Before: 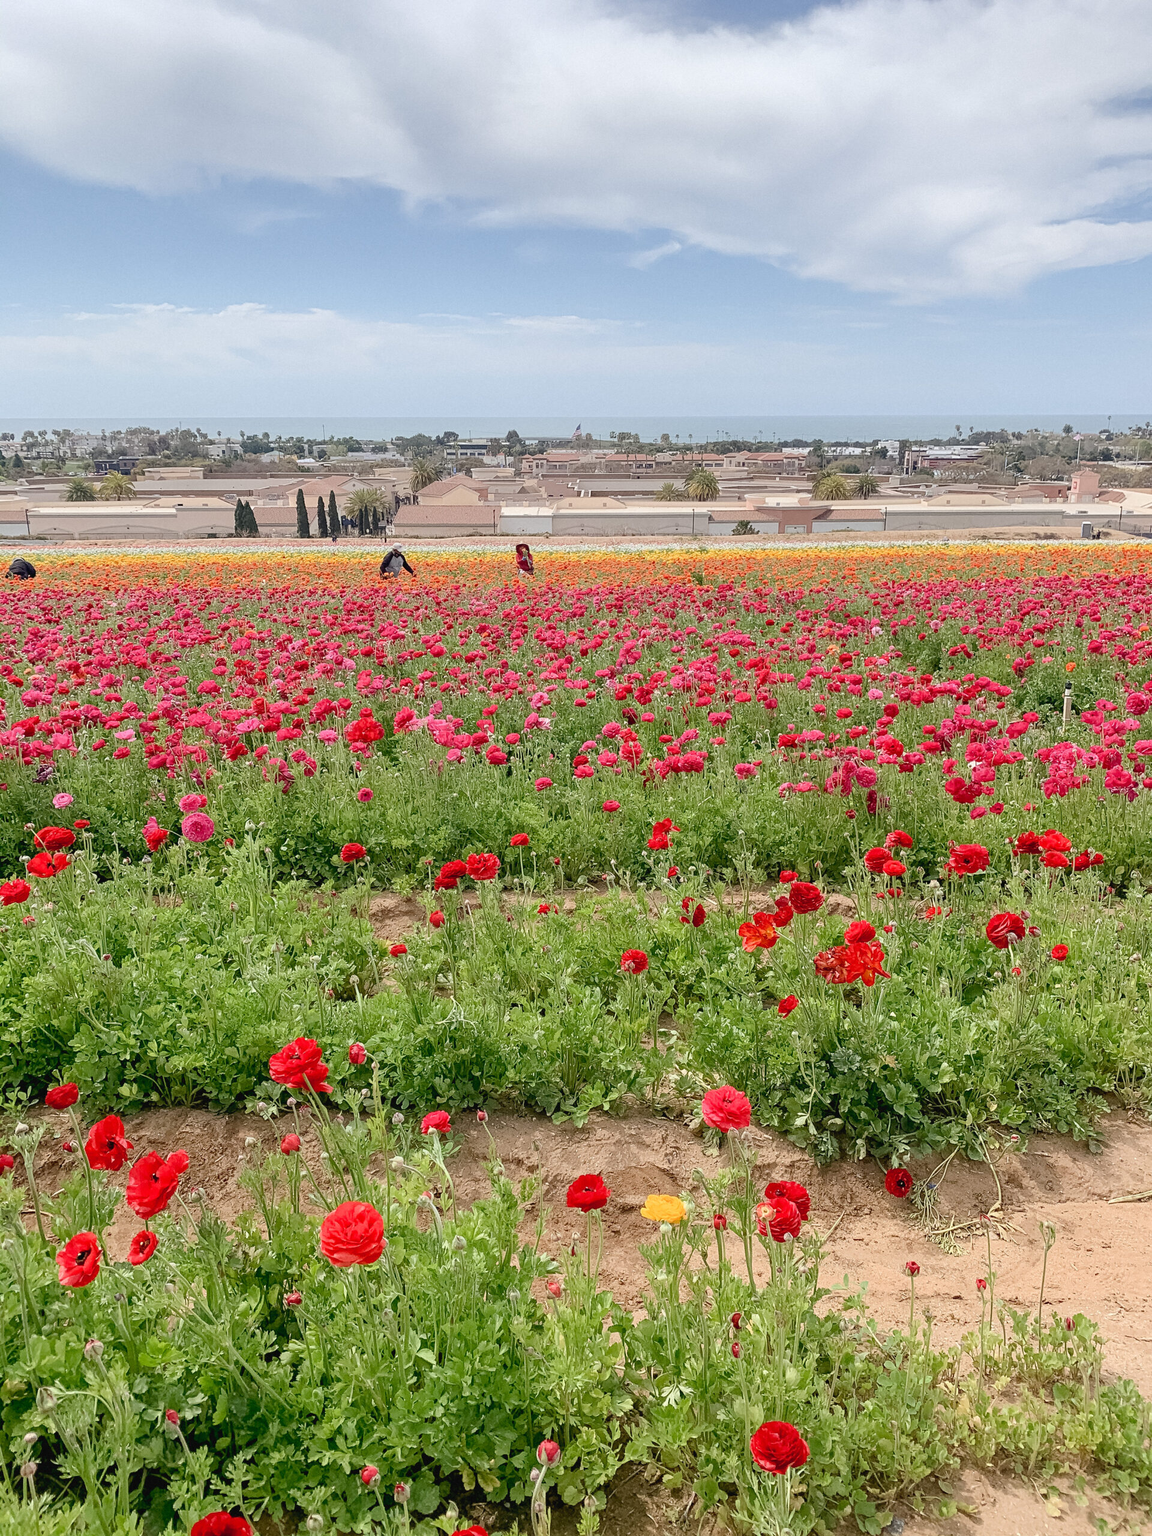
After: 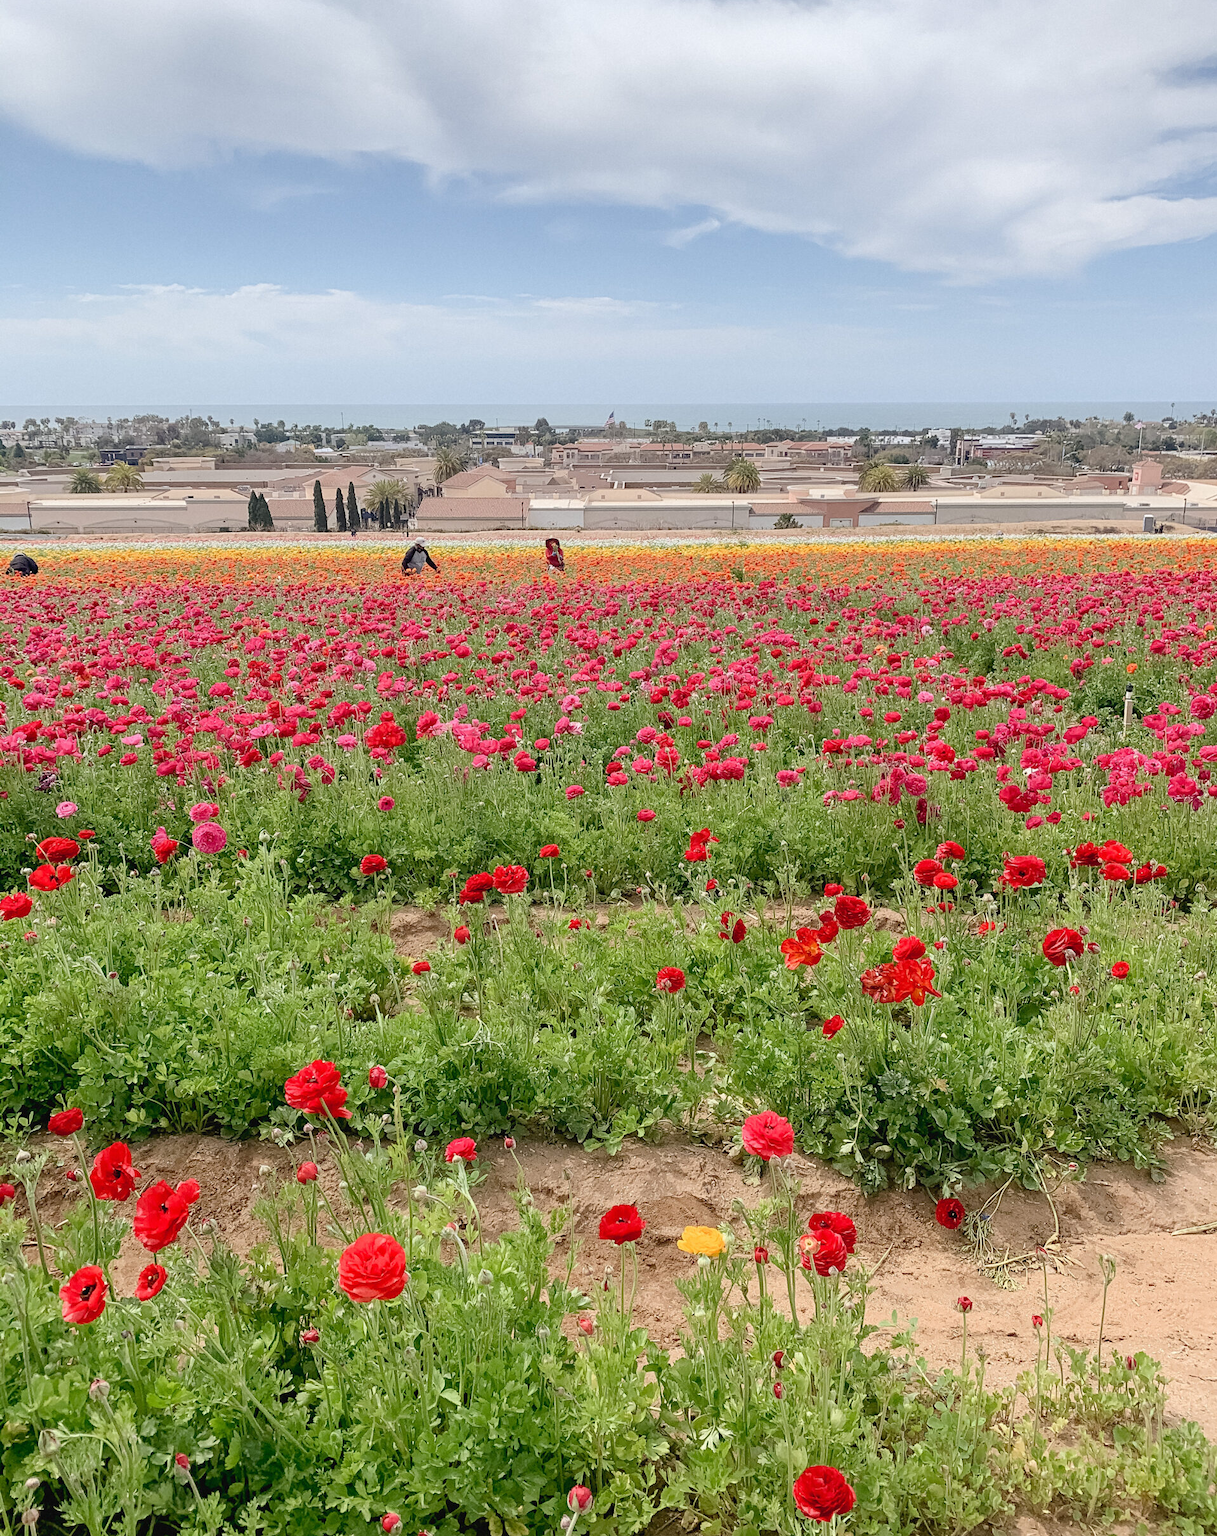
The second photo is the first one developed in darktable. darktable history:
crop and rotate: top 2.298%, bottom 3.083%
